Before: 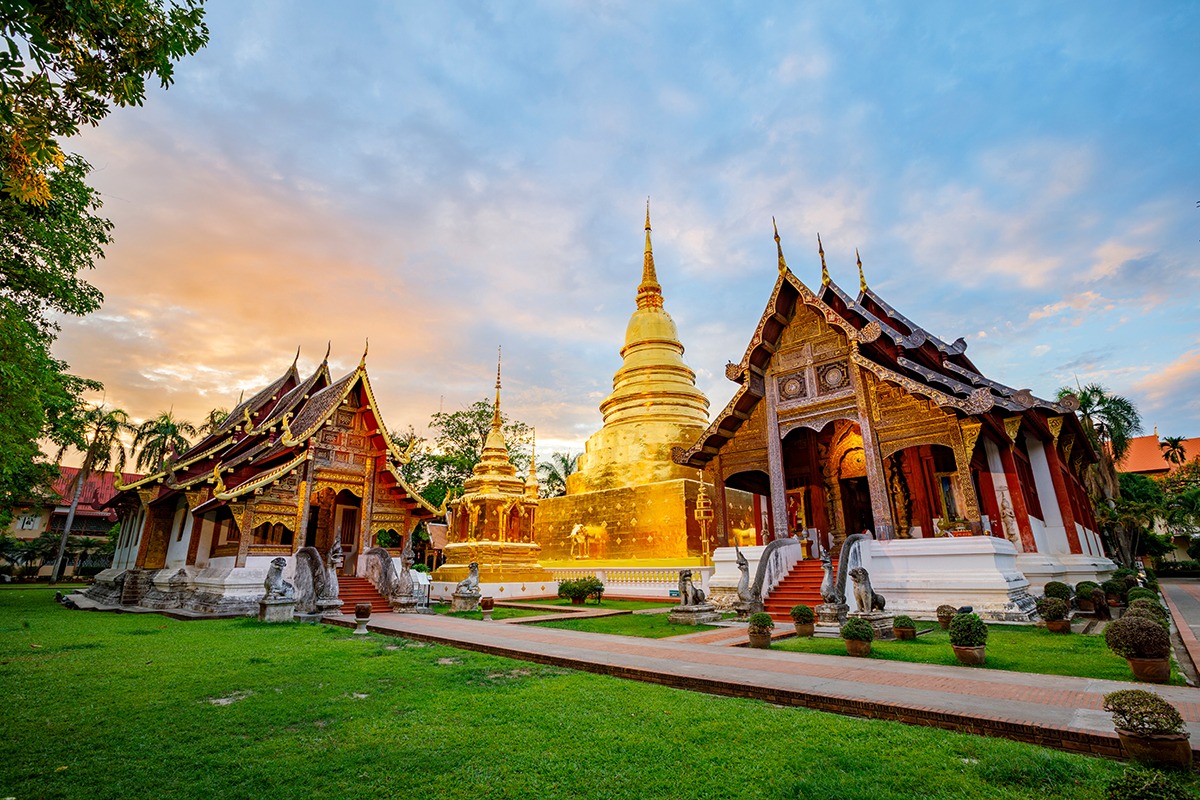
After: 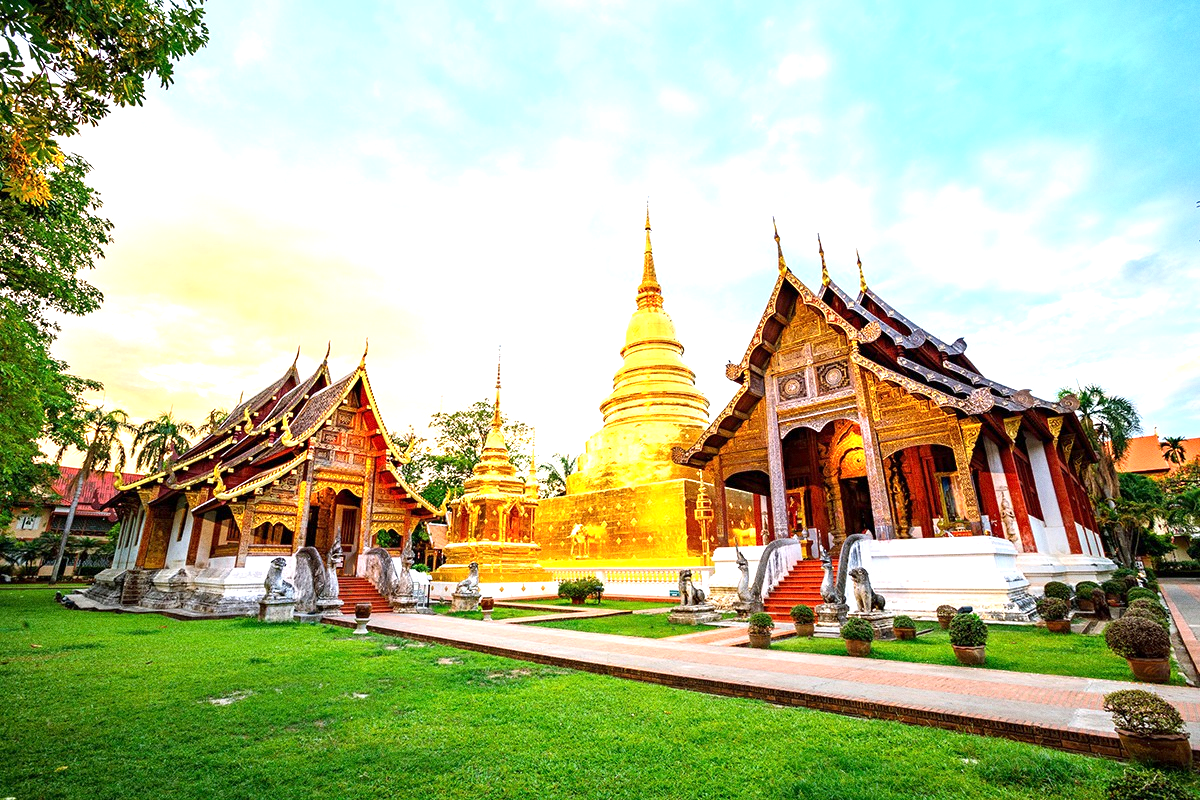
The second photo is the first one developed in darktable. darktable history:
exposure: exposure 1.2 EV, compensate highlight preservation false
grain: coarseness 0.09 ISO
